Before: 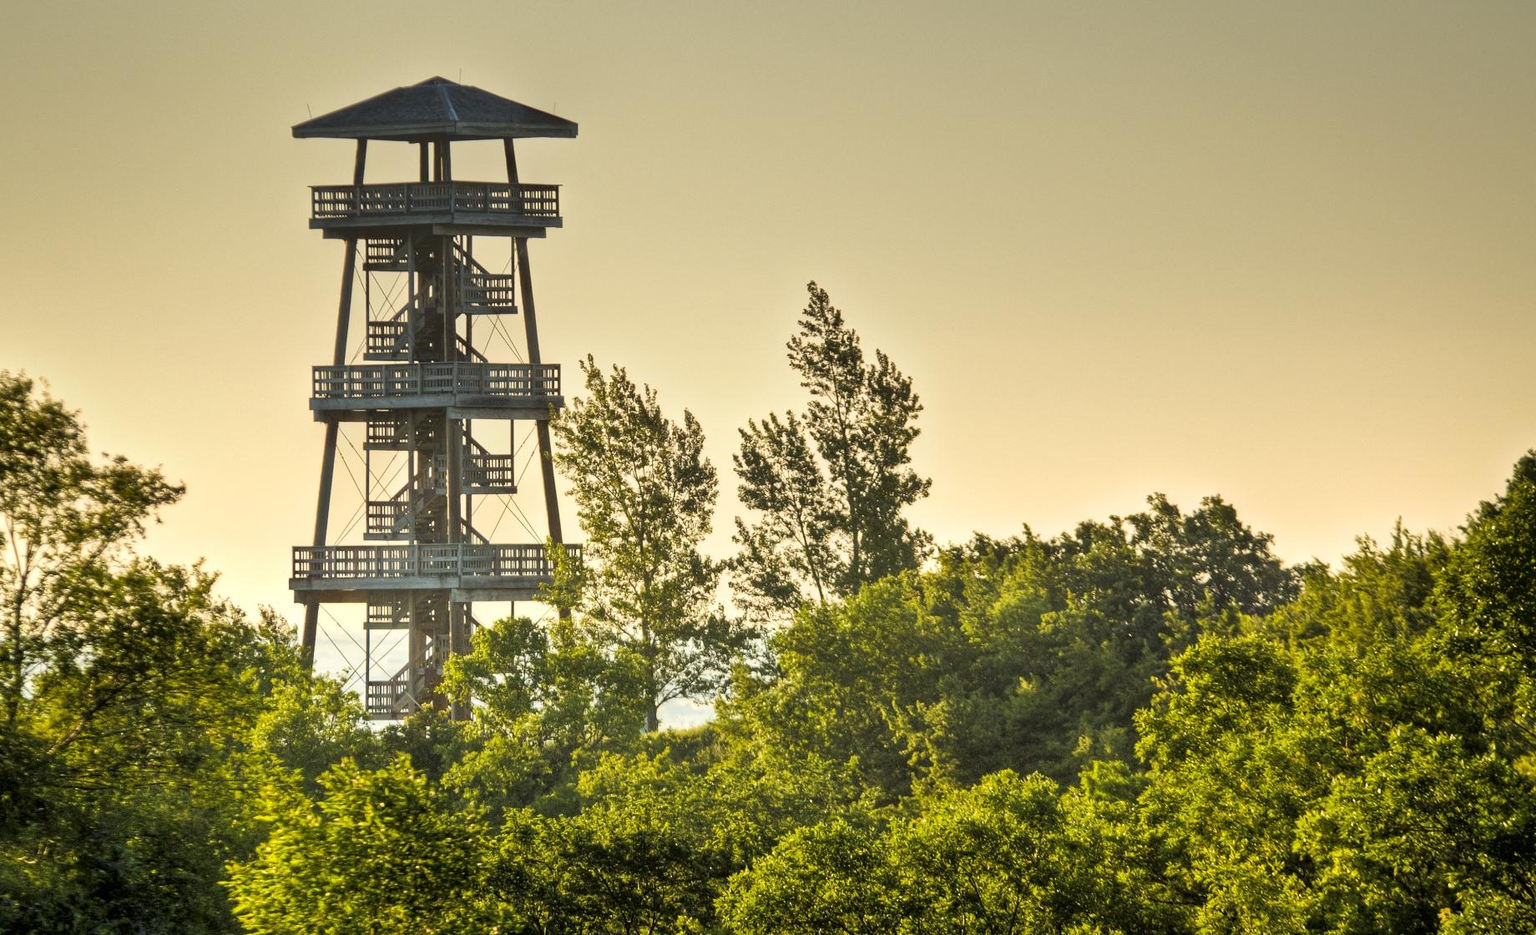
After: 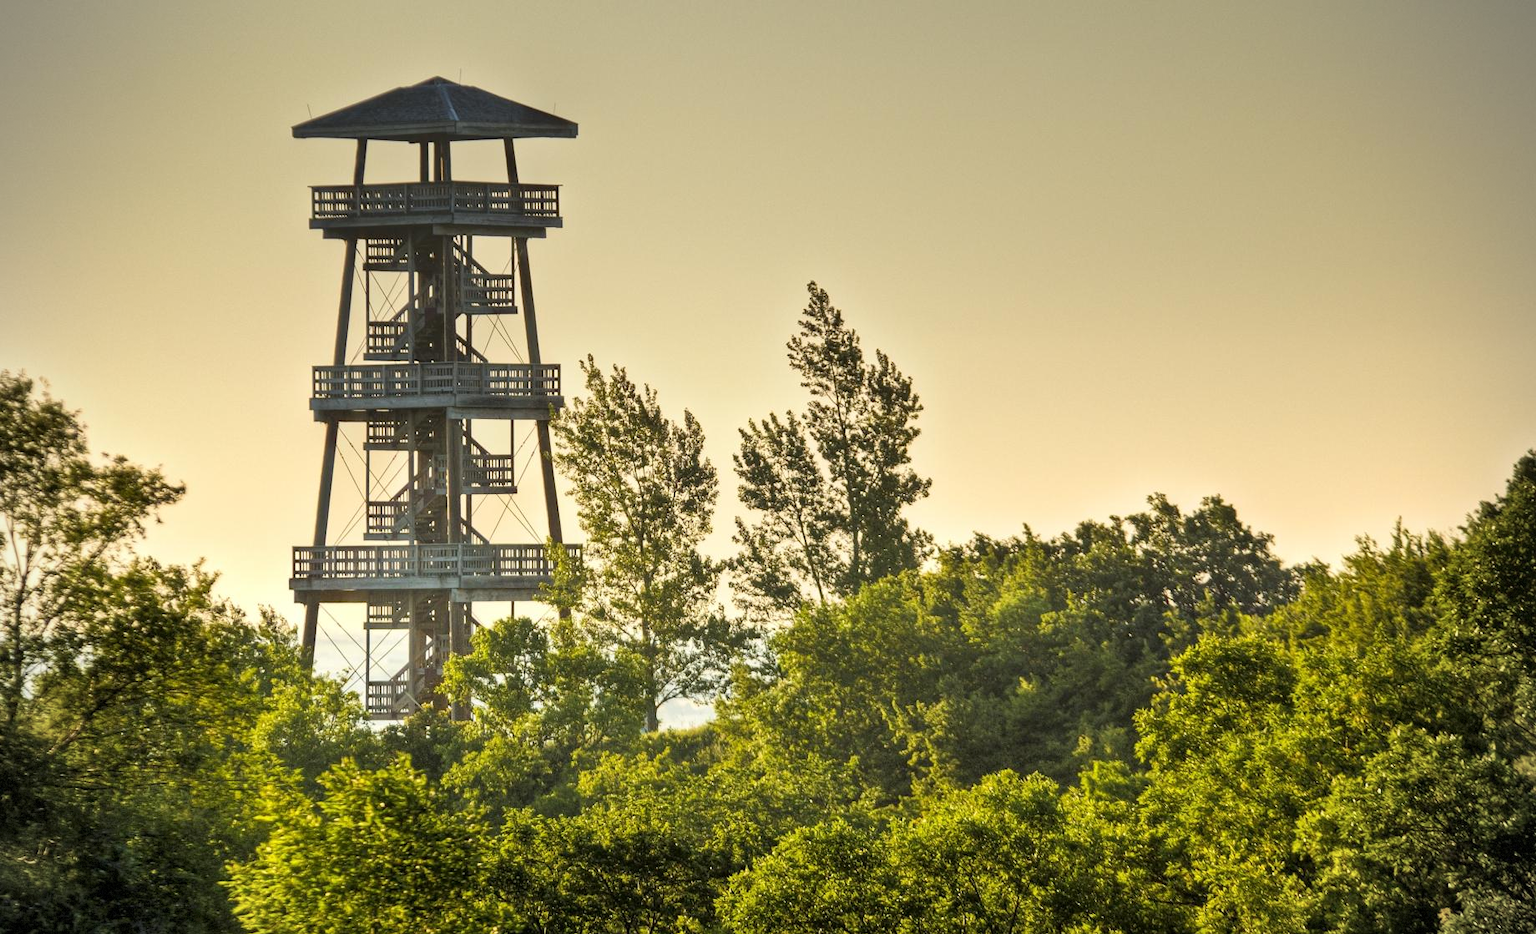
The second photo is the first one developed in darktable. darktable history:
vignetting: brightness -0.269, dithering 8-bit output, unbound false
